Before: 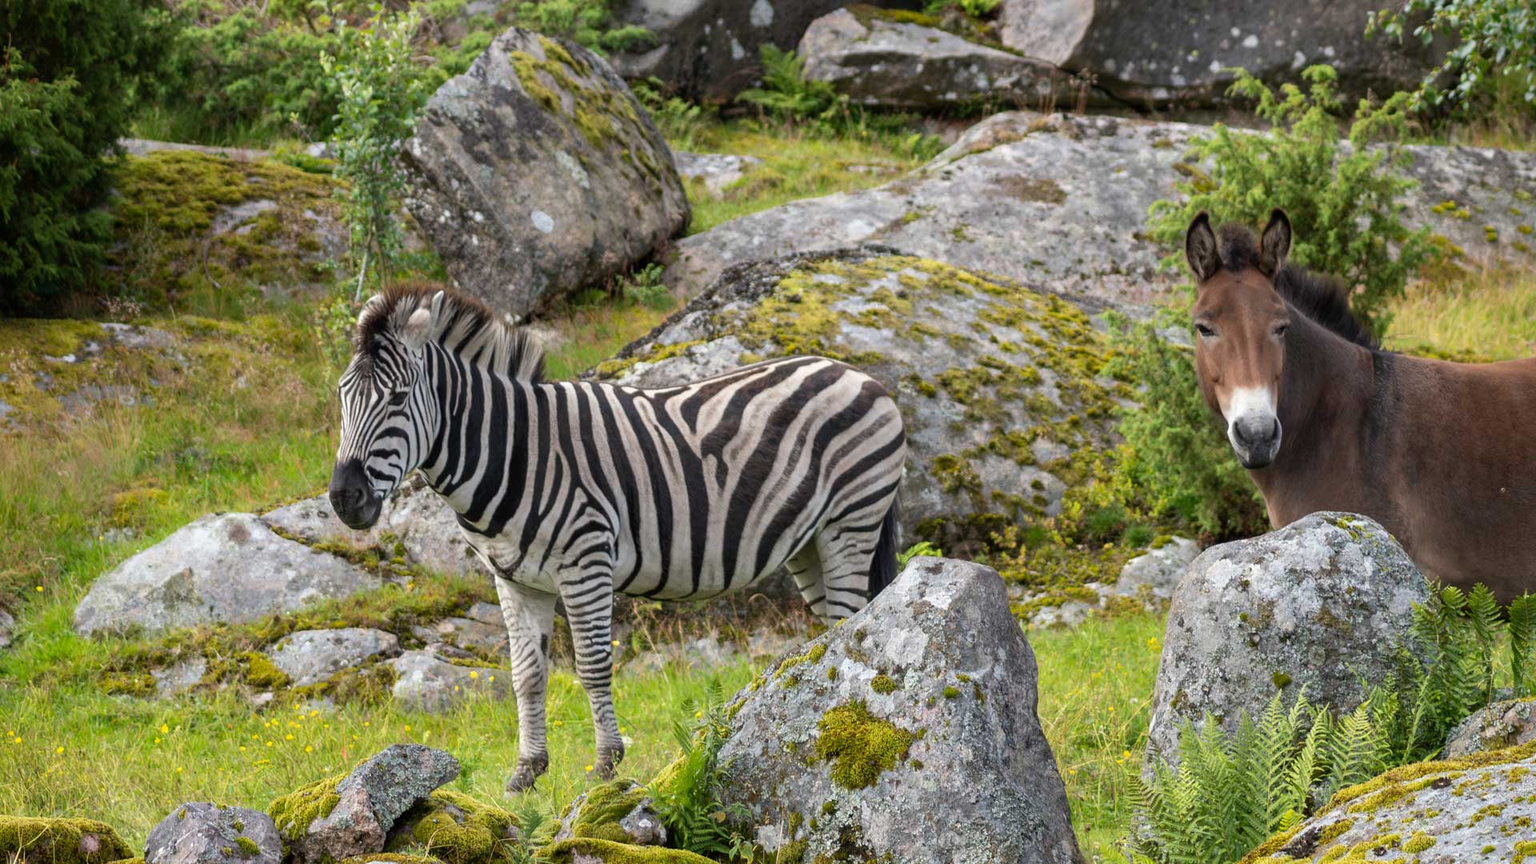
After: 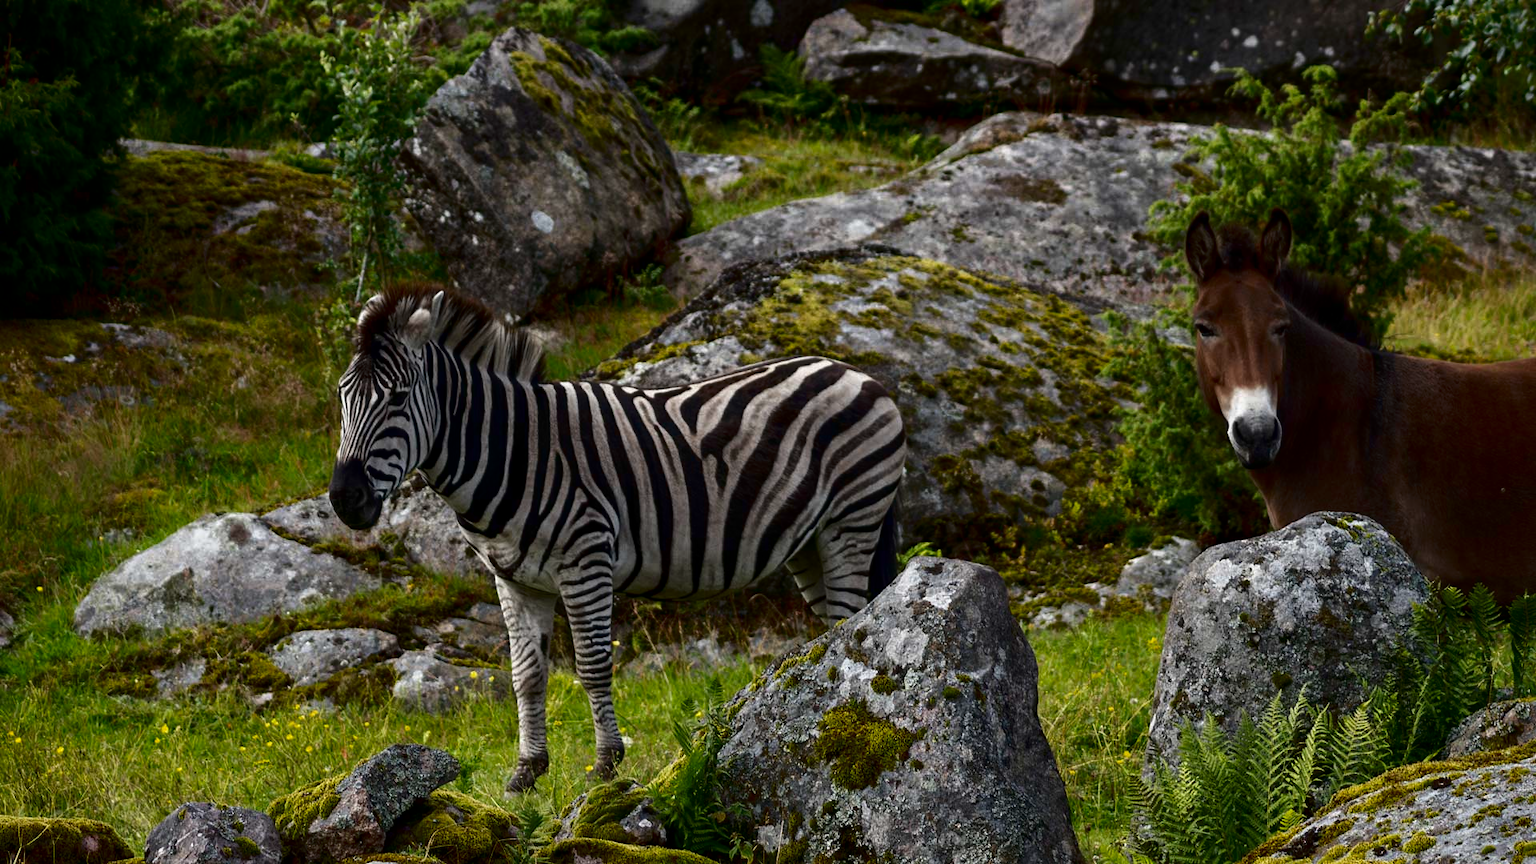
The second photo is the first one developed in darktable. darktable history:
contrast brightness saturation: contrast 0.092, brightness -0.59, saturation 0.167
color correction: highlights b* -0.029, saturation 0.821
